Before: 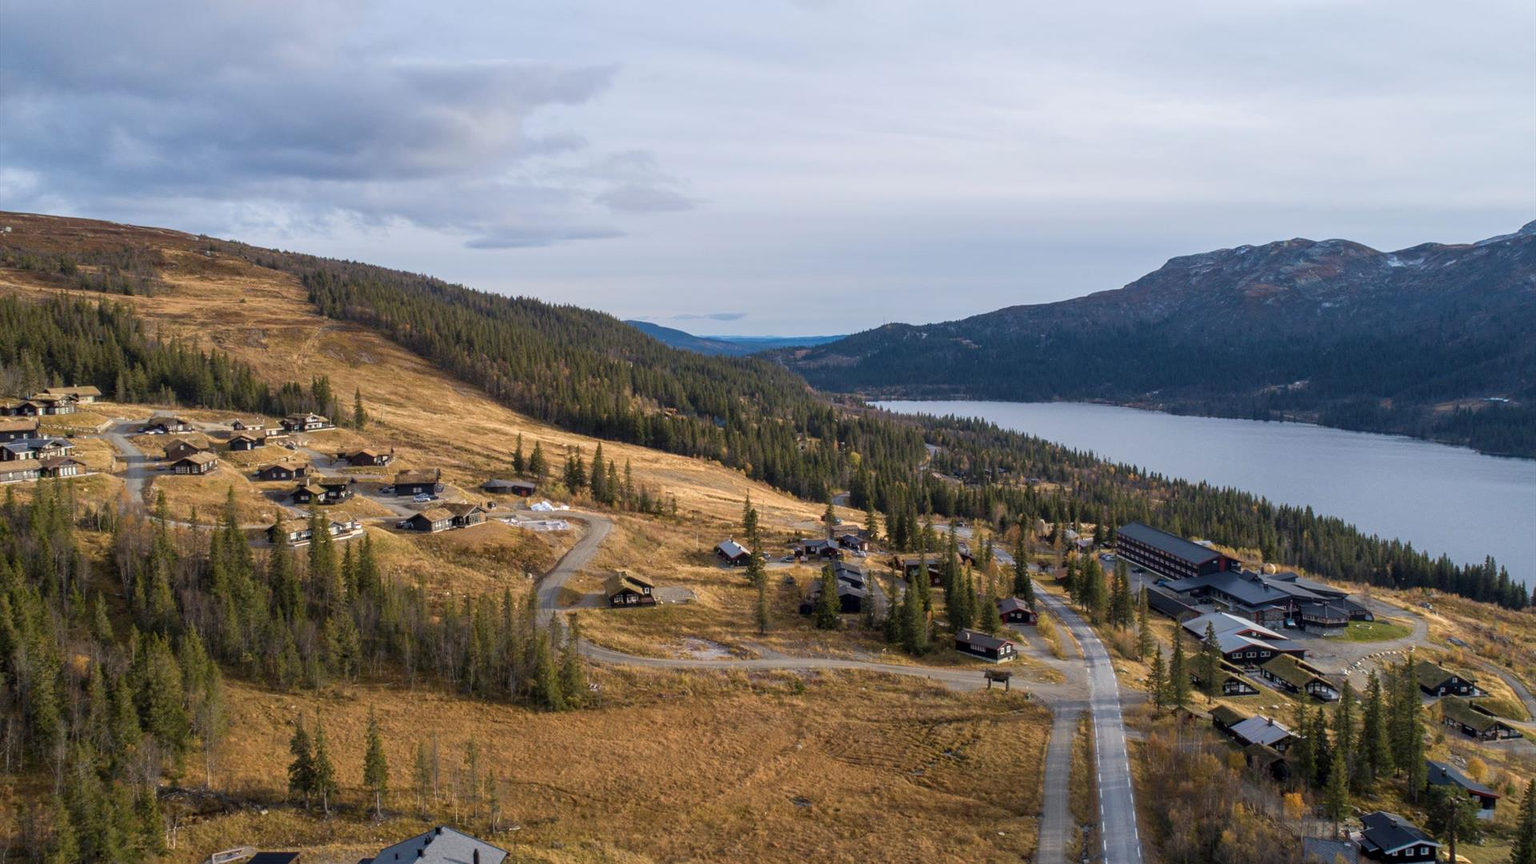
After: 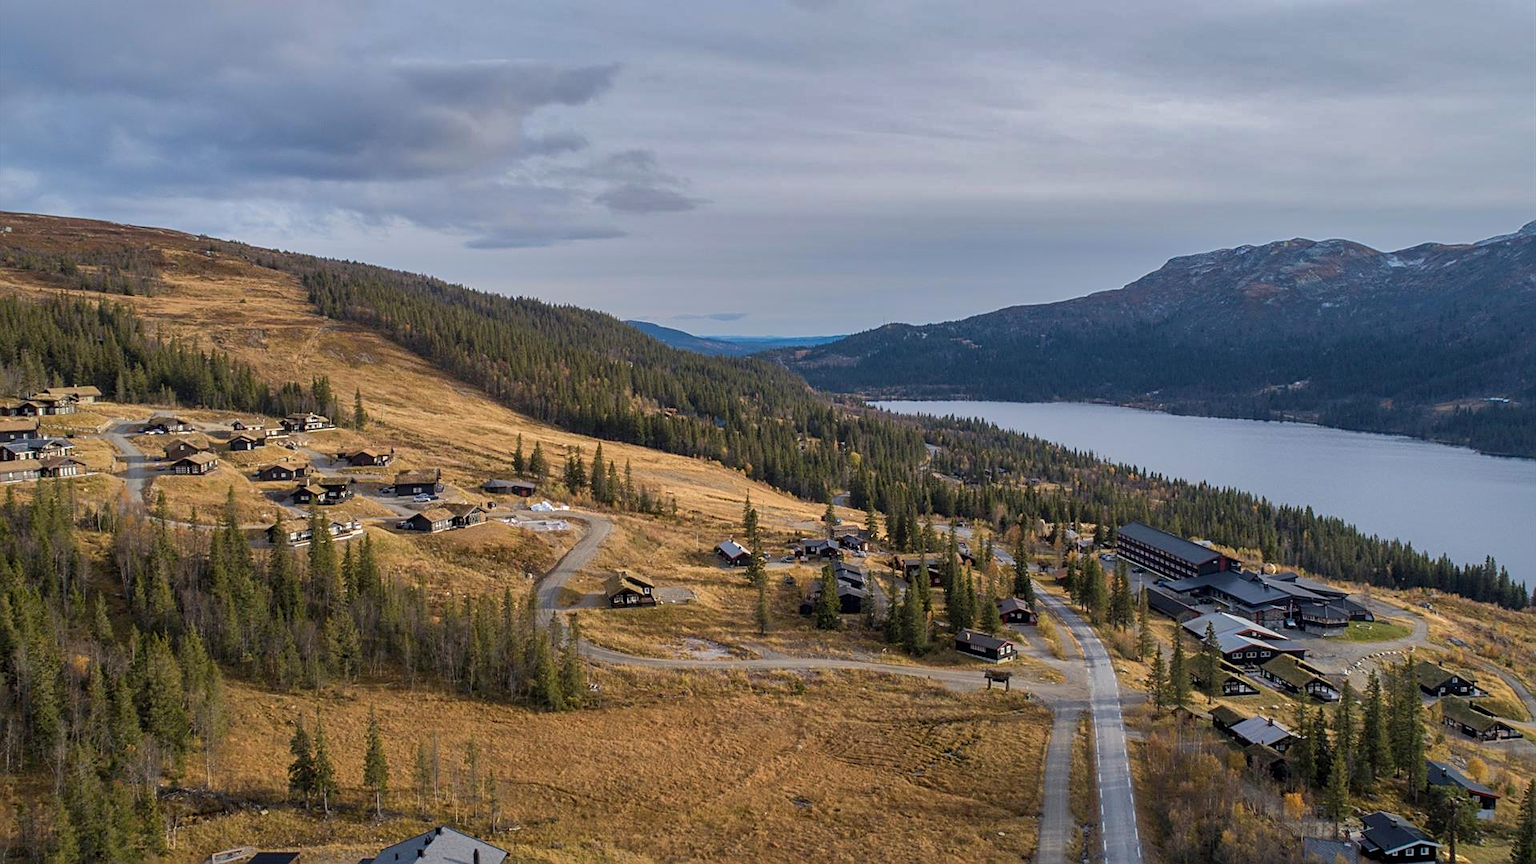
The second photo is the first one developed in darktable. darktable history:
sharpen: on, module defaults
shadows and highlights: shadows 25, highlights -70
